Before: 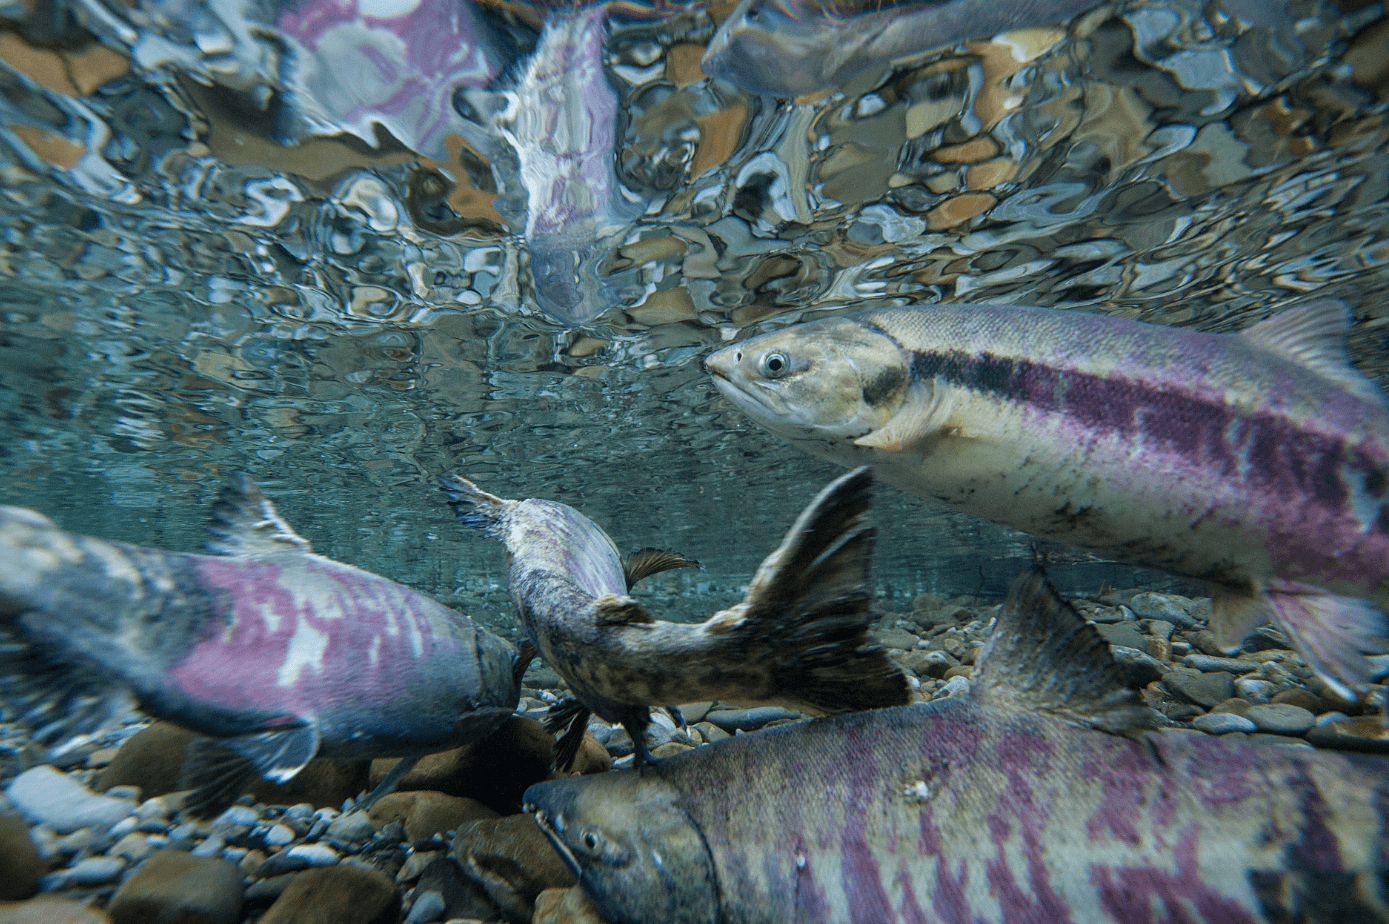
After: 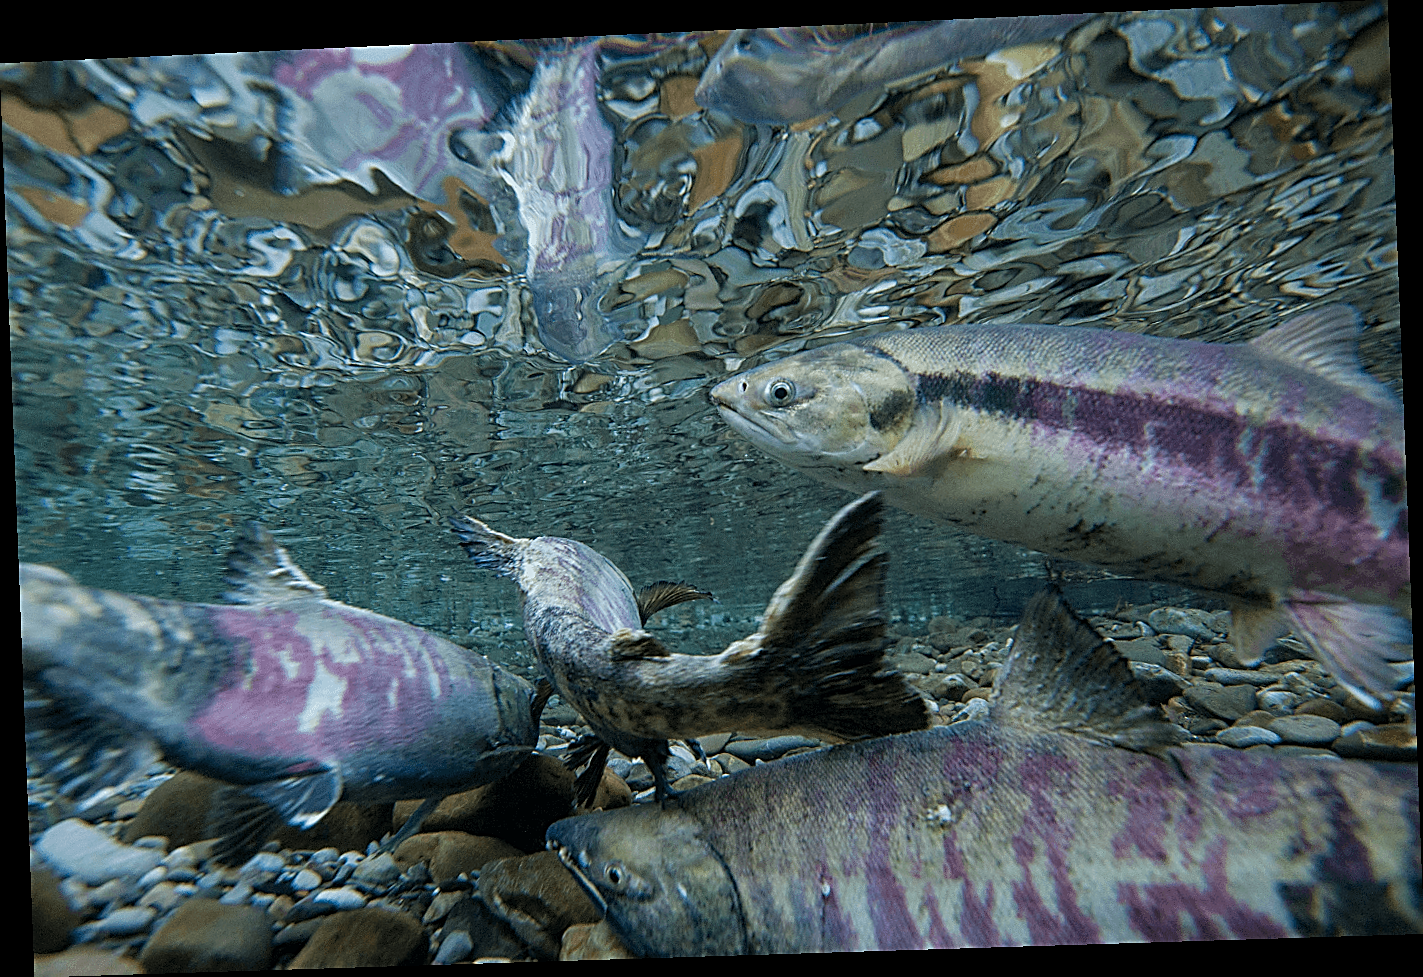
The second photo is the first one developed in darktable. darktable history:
rotate and perspective: rotation -2.22°, lens shift (horizontal) -0.022, automatic cropping off
exposure: black level correction 0.002, exposure -0.1 EV, compensate highlight preservation false
sharpen: amount 0.901
